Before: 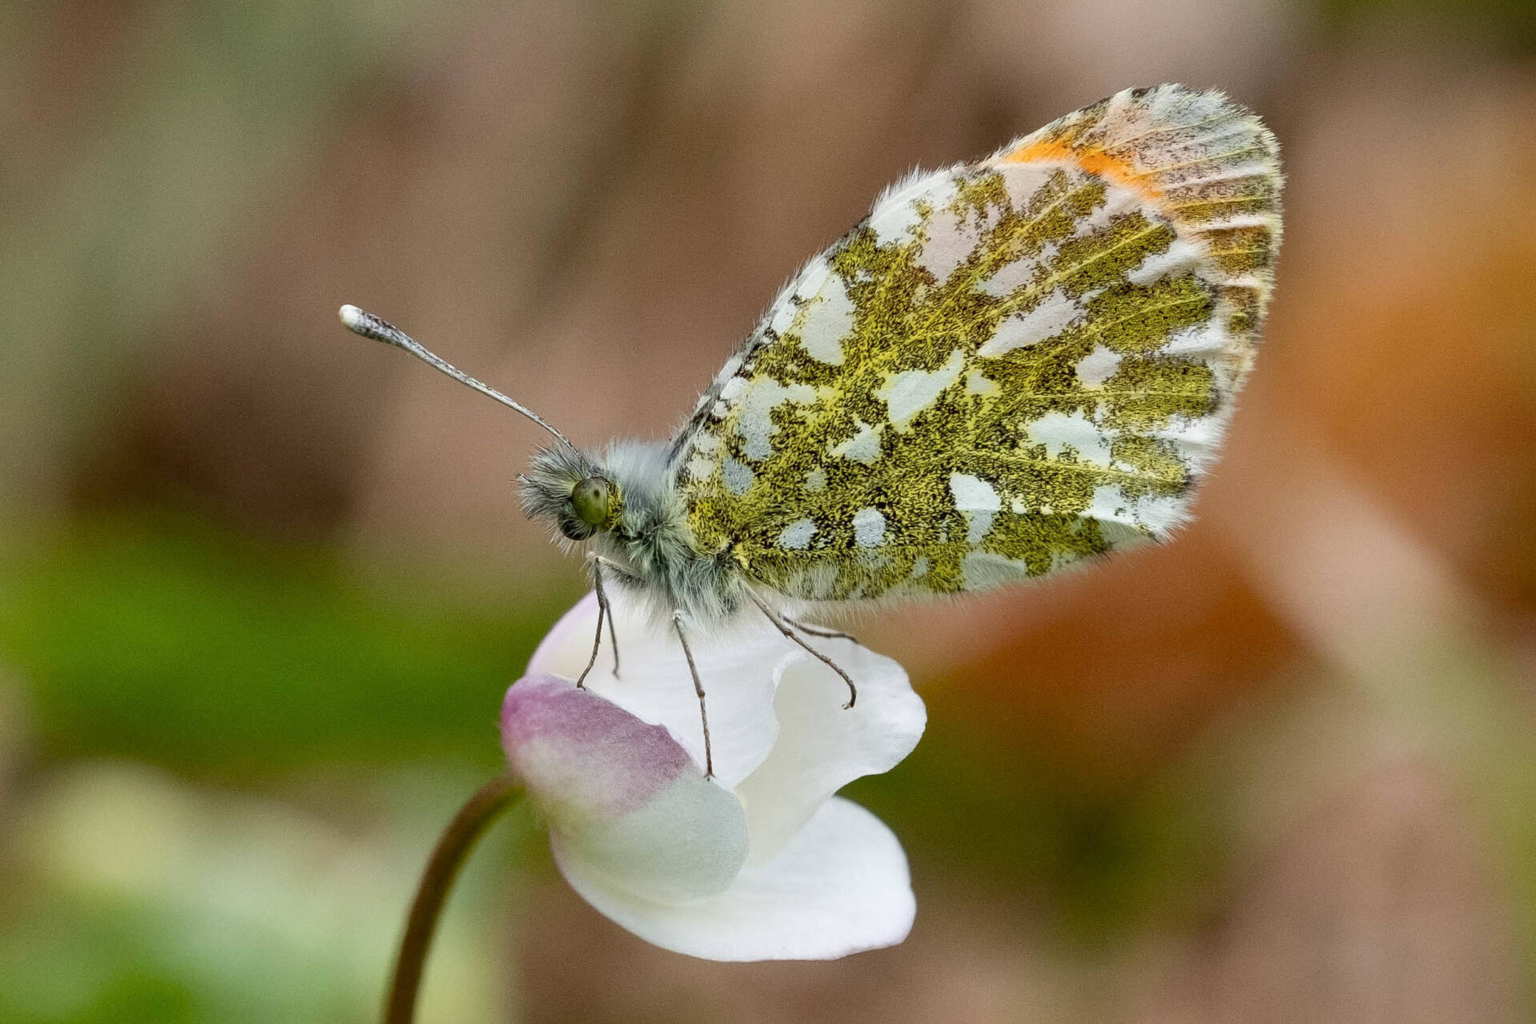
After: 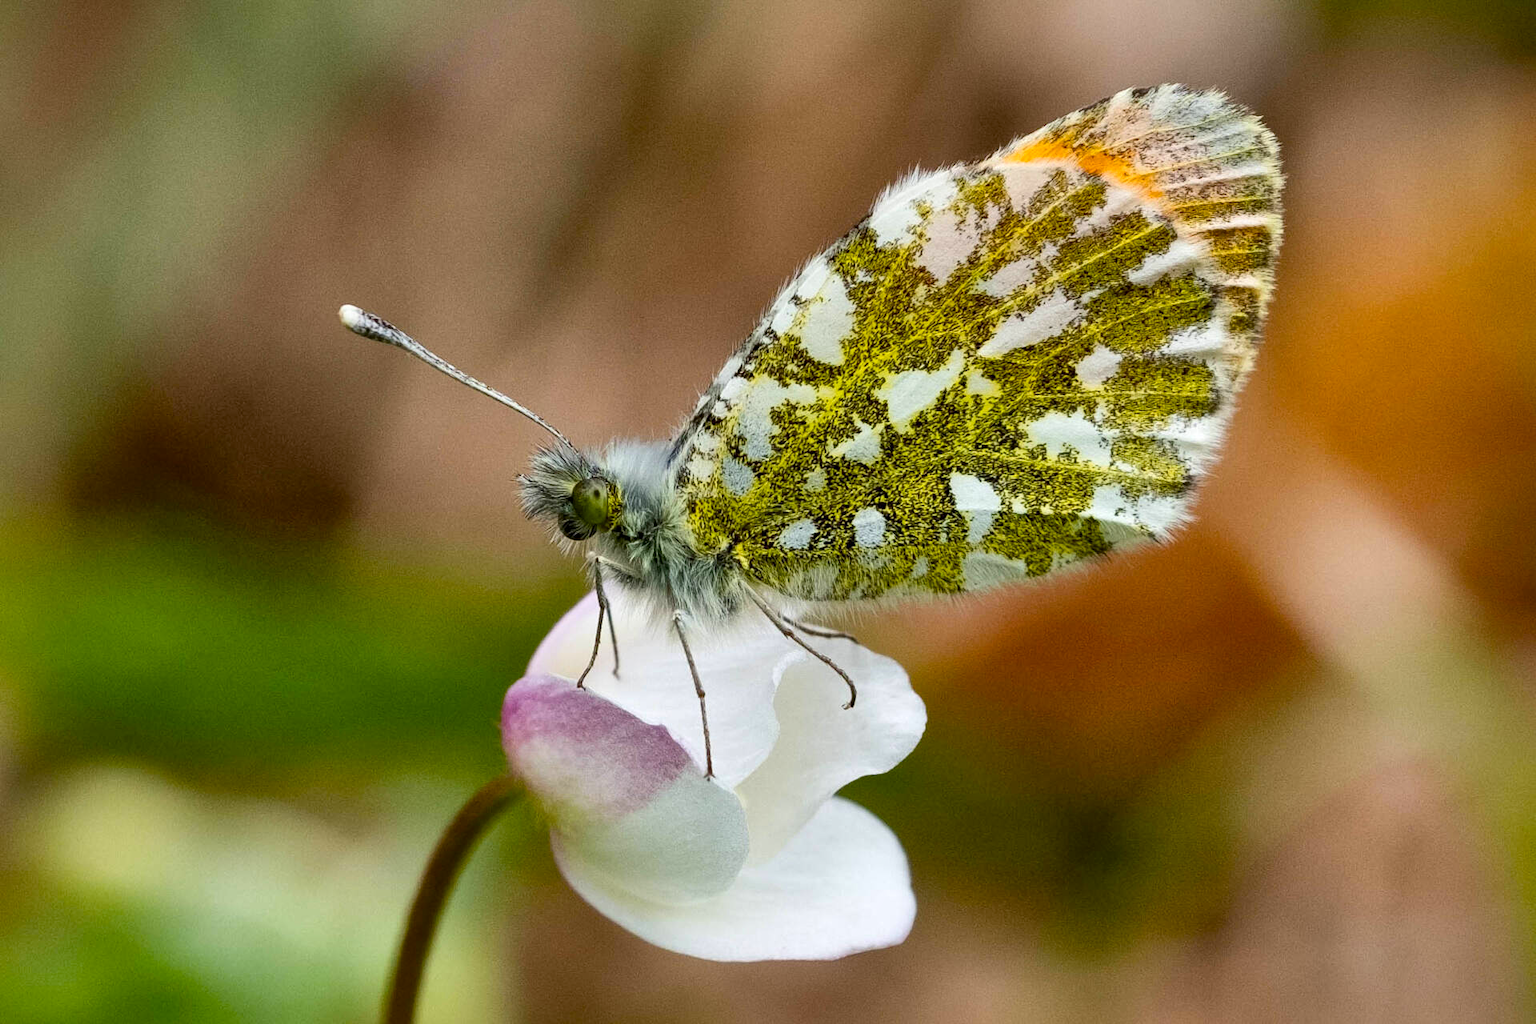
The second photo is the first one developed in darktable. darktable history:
local contrast: mode bilateral grid, contrast 20, coarseness 100, detail 150%, midtone range 0.2
color balance rgb: perceptual saturation grading › global saturation 30%, global vibrance 10%
exposure: compensate highlight preservation false
